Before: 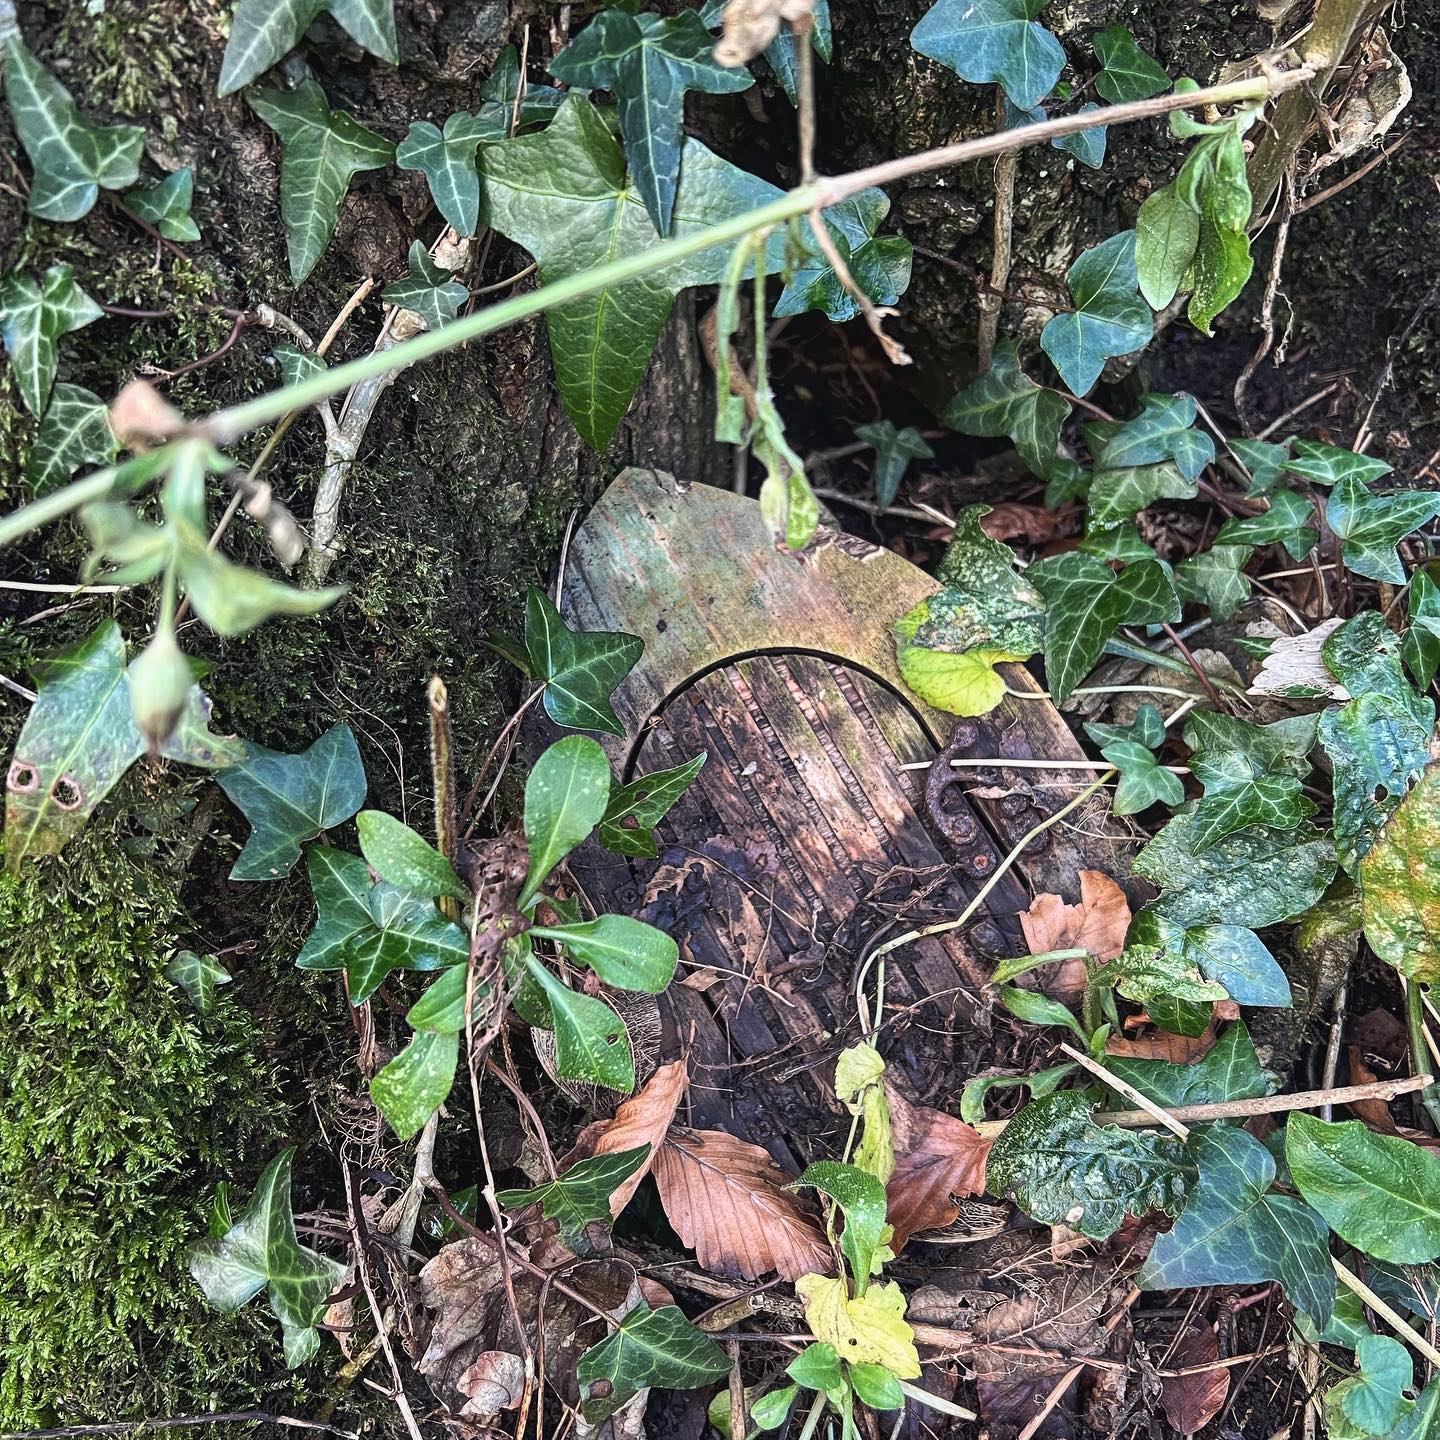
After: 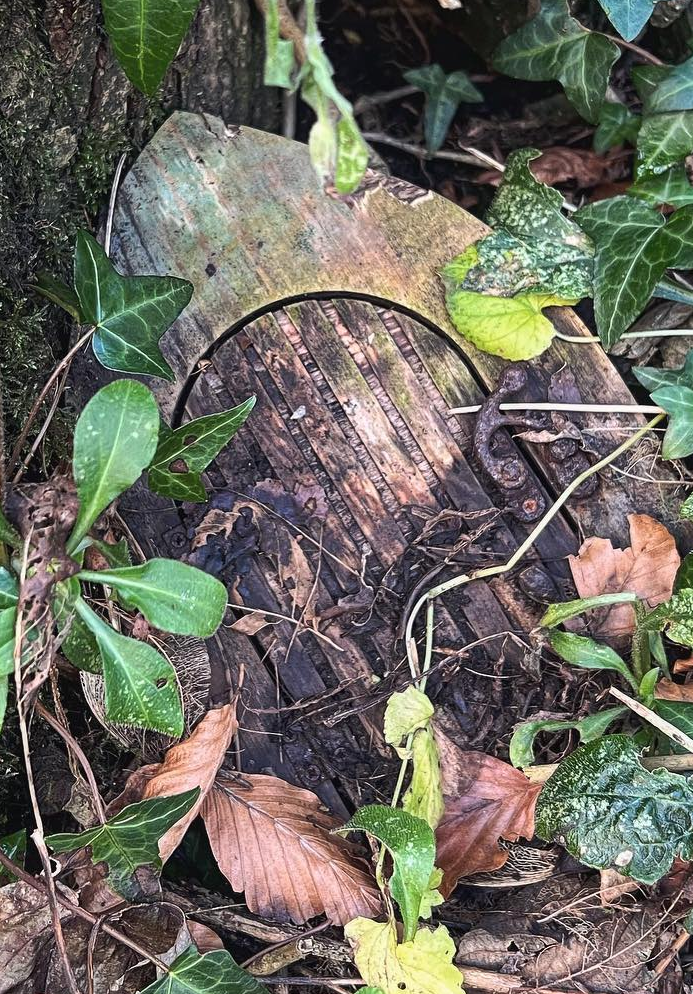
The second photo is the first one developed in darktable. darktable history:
crop: left 31.372%, top 24.738%, right 20.448%, bottom 6.23%
